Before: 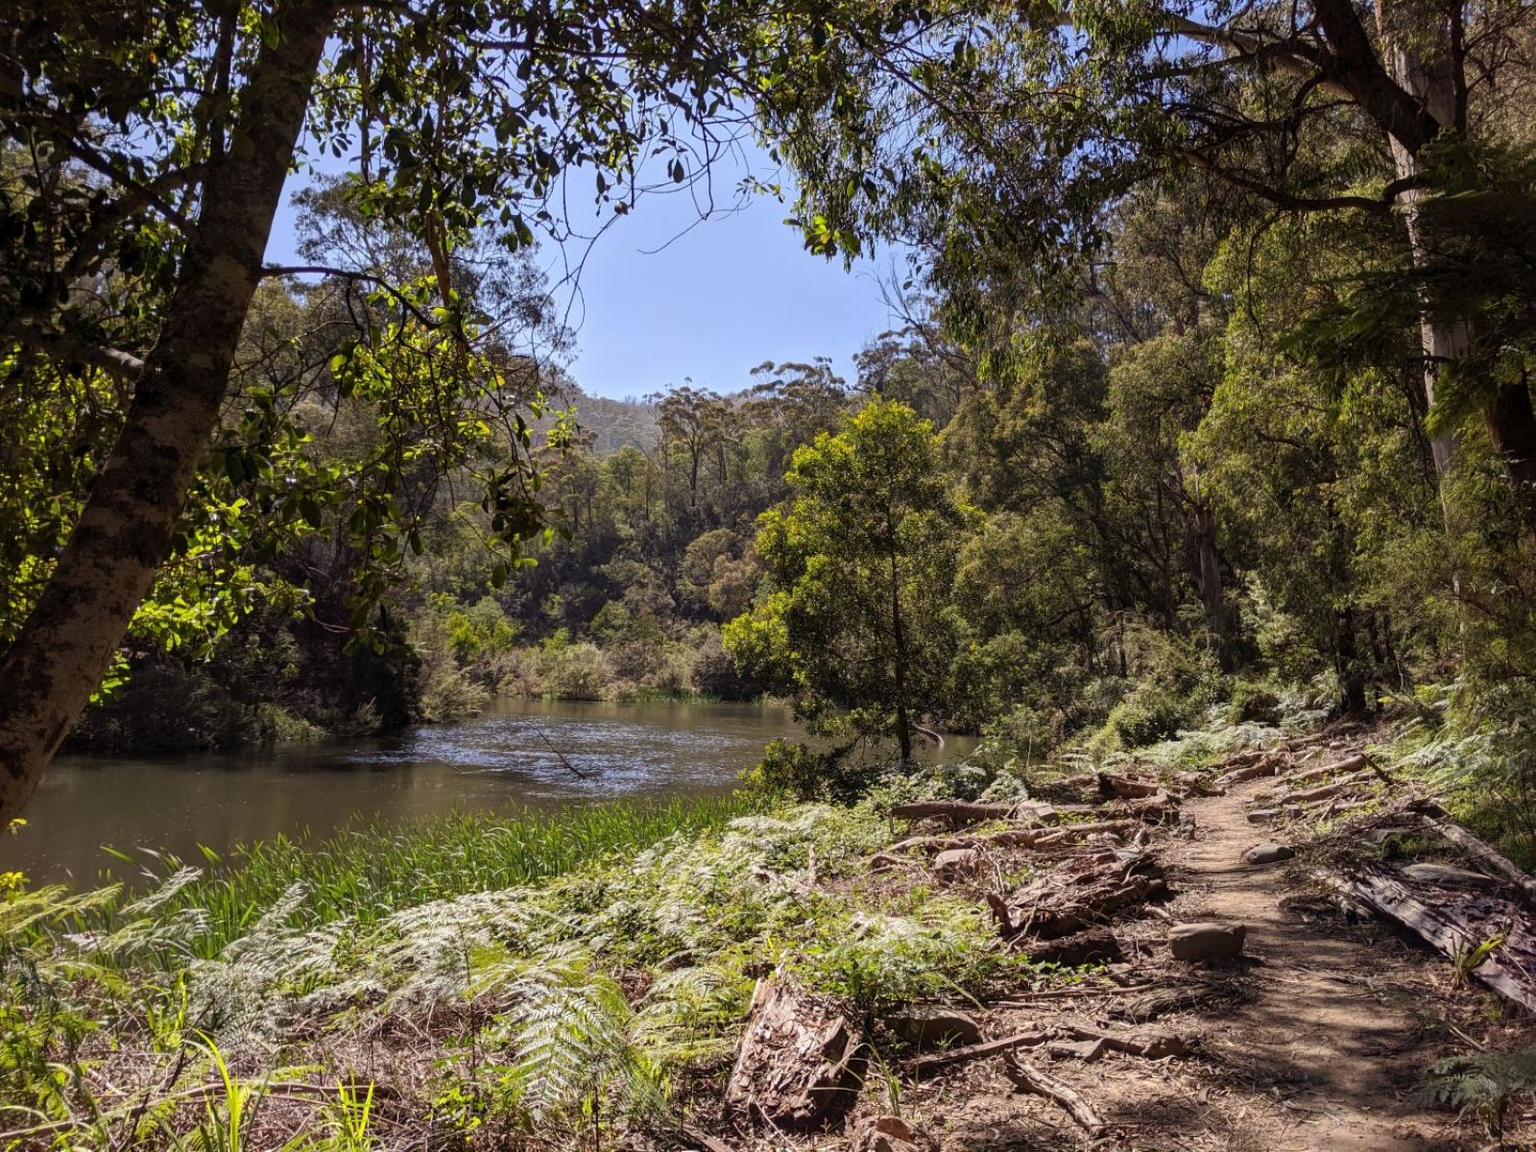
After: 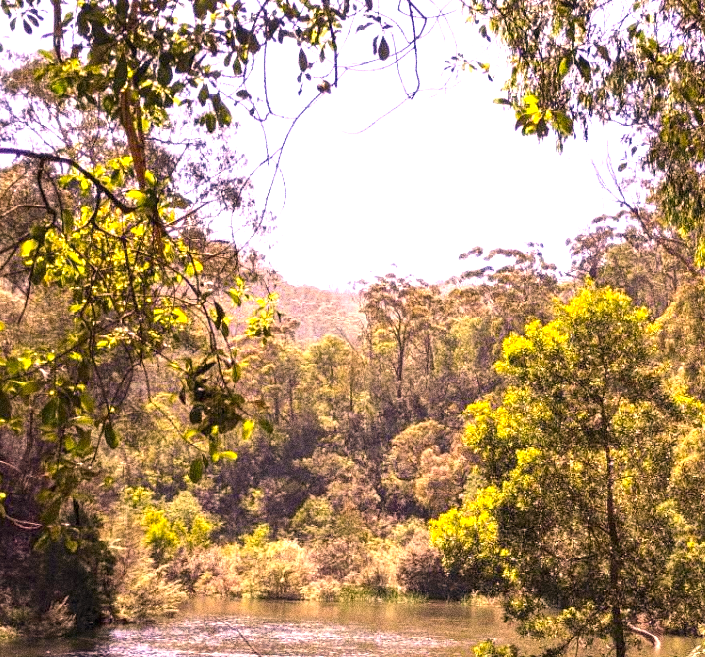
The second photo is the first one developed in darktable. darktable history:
exposure: black level correction 0, exposure 1.75 EV, compensate exposure bias true, compensate highlight preservation false
grain: coarseness 14.49 ISO, strength 48.04%, mid-tones bias 35%
color correction: highlights a* 21.16, highlights b* 19.61
crop: left 20.248%, top 10.86%, right 35.675%, bottom 34.321%
